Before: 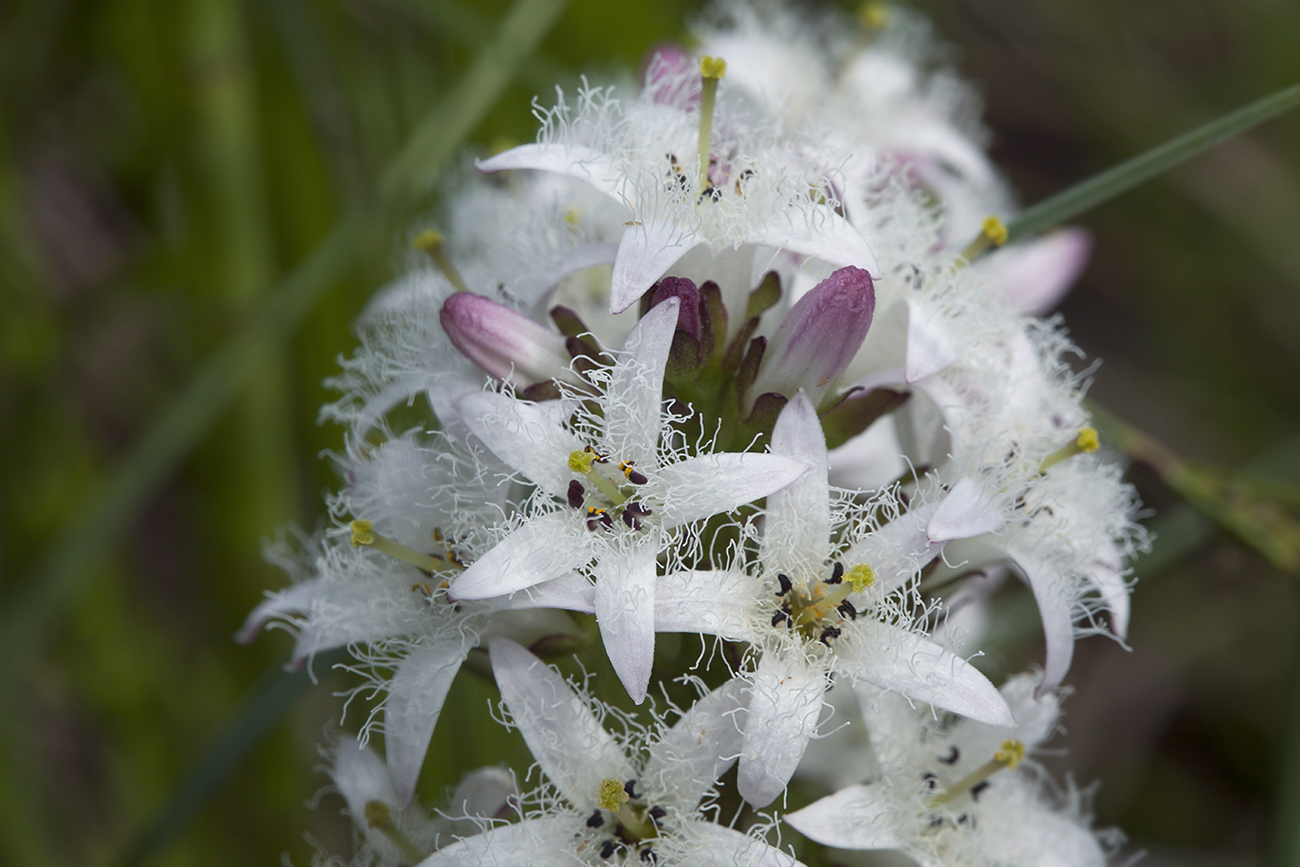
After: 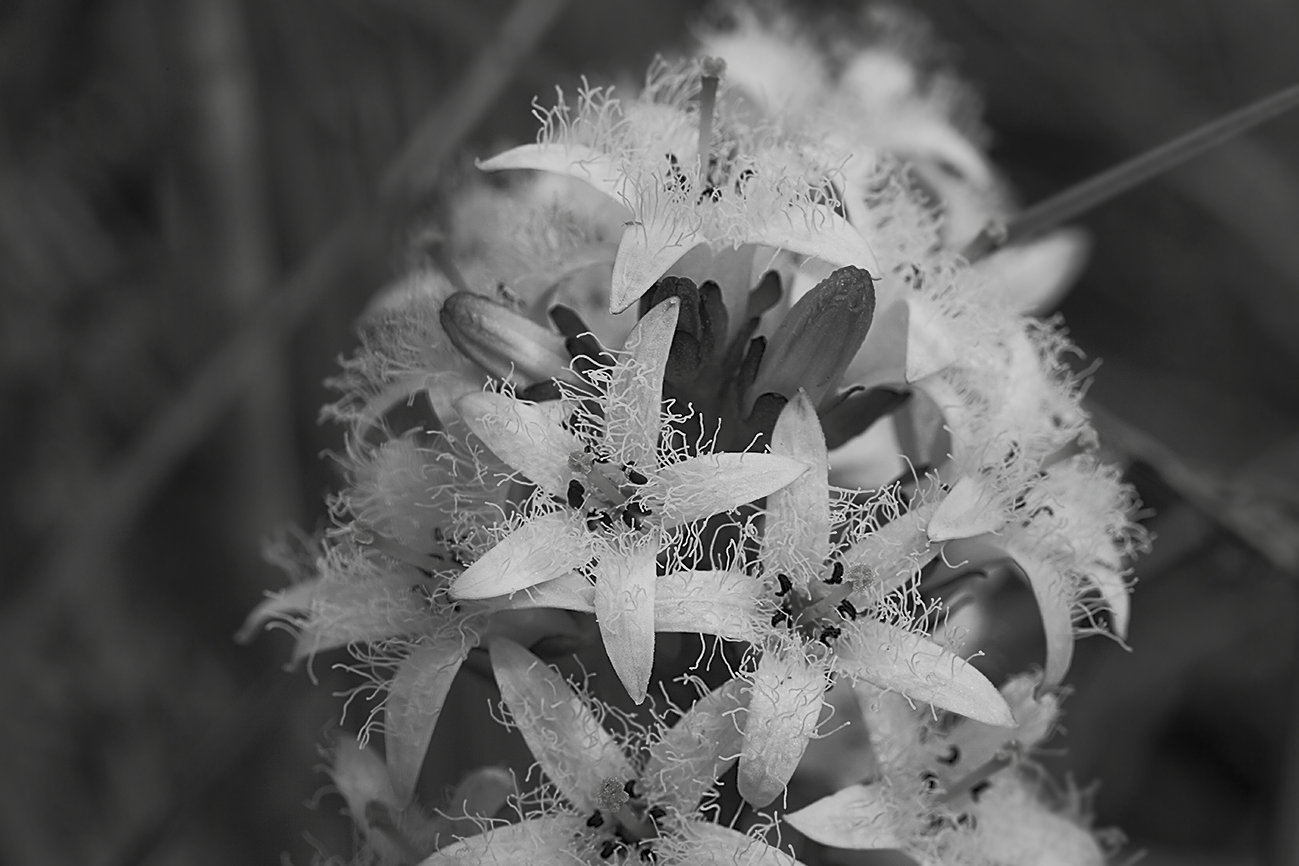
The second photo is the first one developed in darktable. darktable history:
color balance rgb: linear chroma grading › global chroma 8.212%, perceptual saturation grading › global saturation 19.682%, global vibrance 20%
contrast brightness saturation: contrast 0.524, brightness 0.459, saturation -0.99
exposure: exposure -1.446 EV, compensate highlight preservation false
sharpen: amount 0.567
shadows and highlights: shadows color adjustment 99.13%, highlights color adjustment 0.472%
tone equalizer: edges refinement/feathering 500, mask exposure compensation -1.57 EV, preserve details no
